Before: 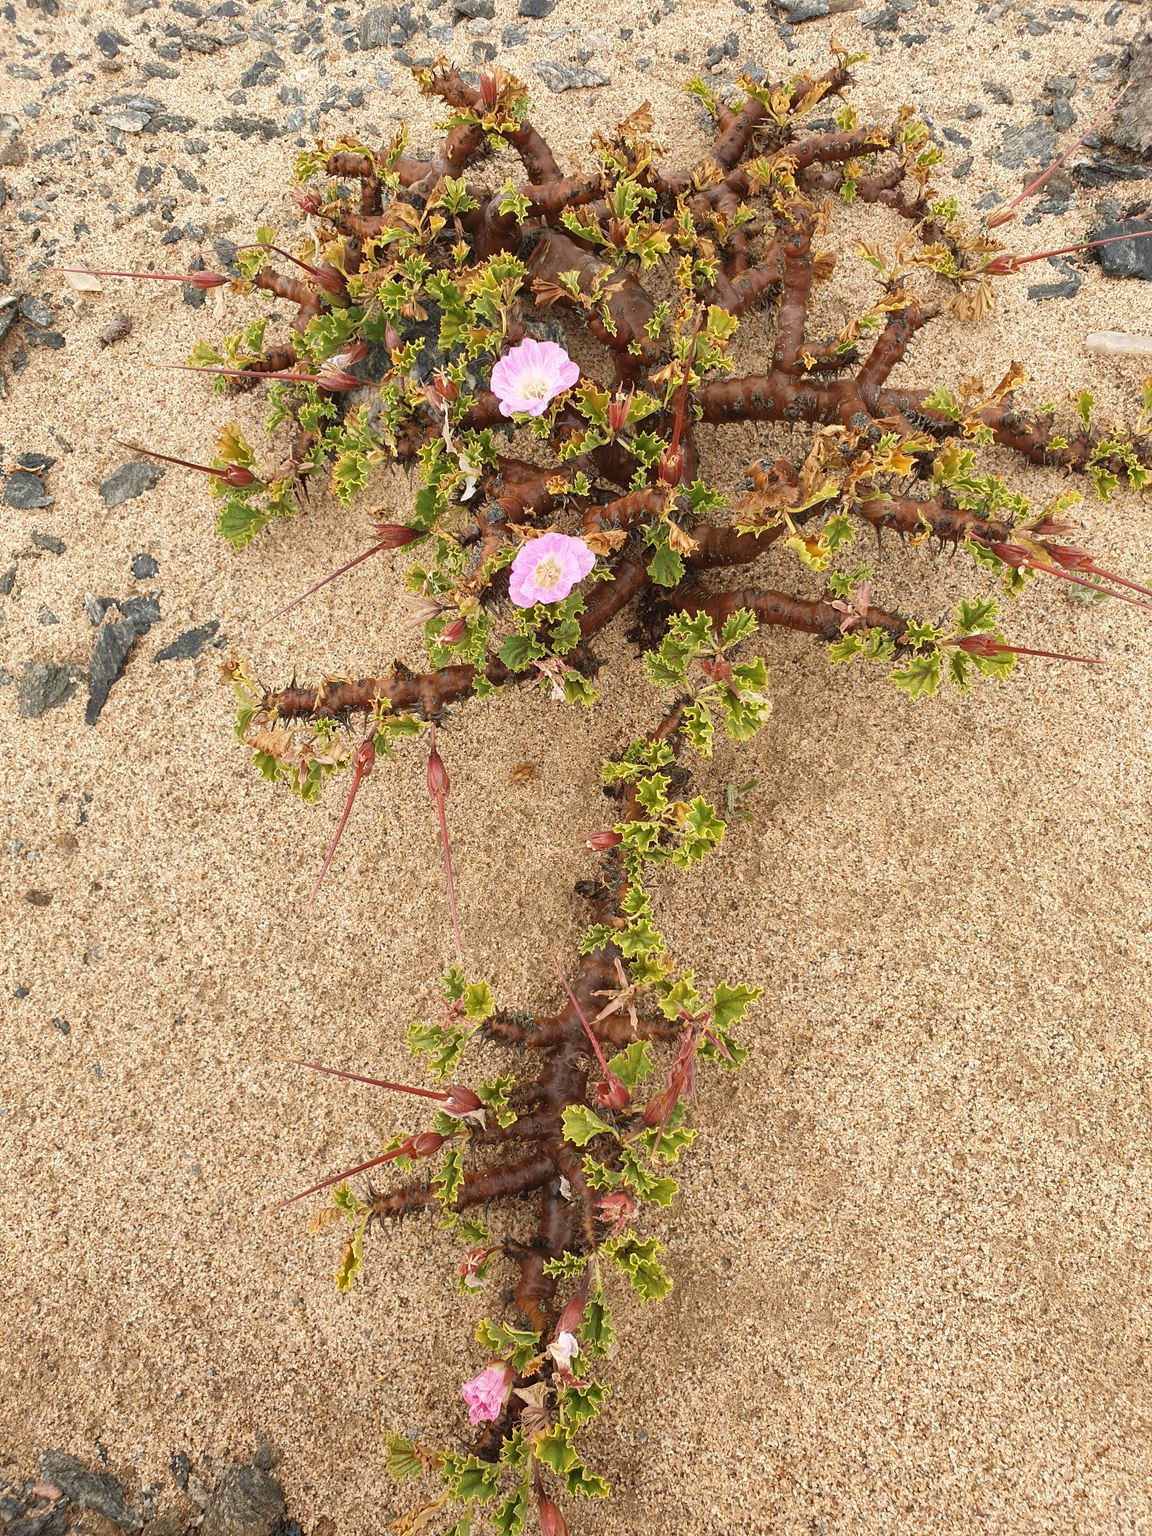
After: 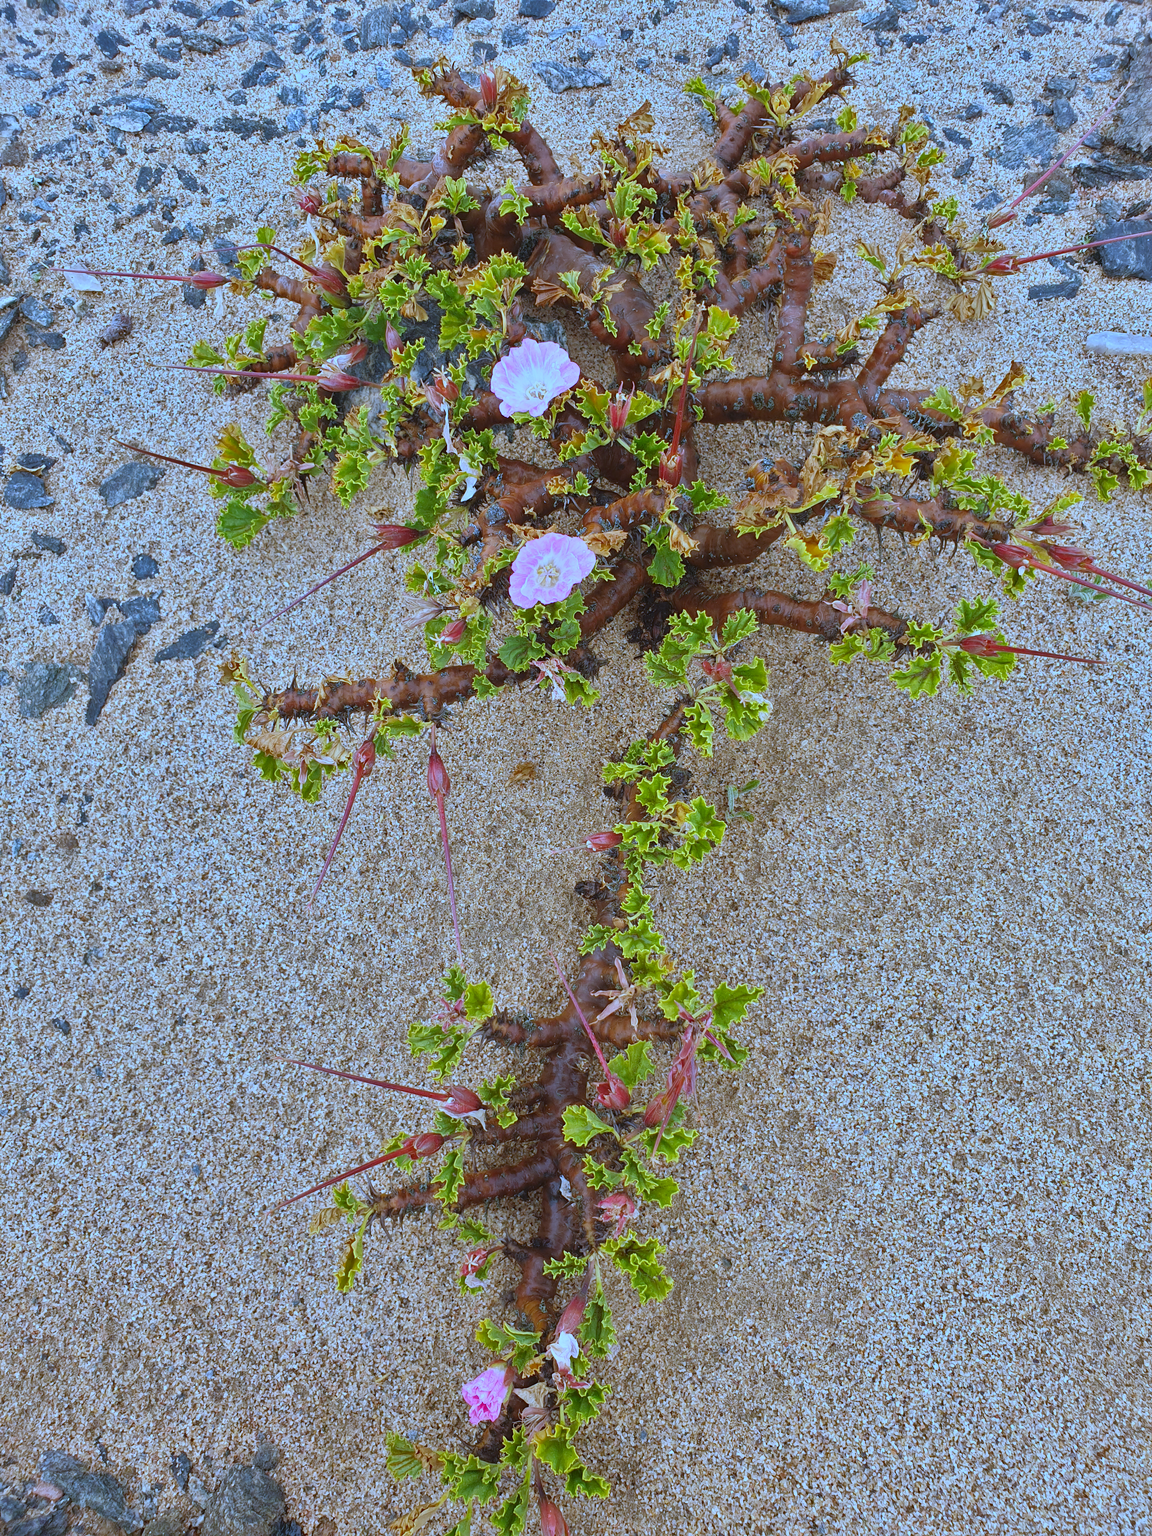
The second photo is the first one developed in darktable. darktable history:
shadows and highlights: radius 59.72, shadows -38.95, white point adjustment -1.93, highlights -55.09, compress 24.91%, highlights color adjustment 51.58%, soften with gaussian
exposure: black level correction -0.028, exposure -0.095 EV
white balance: red 0.816, blue 1.347
contrast brightness saturation: brightness 0.04, saturation 0.41
